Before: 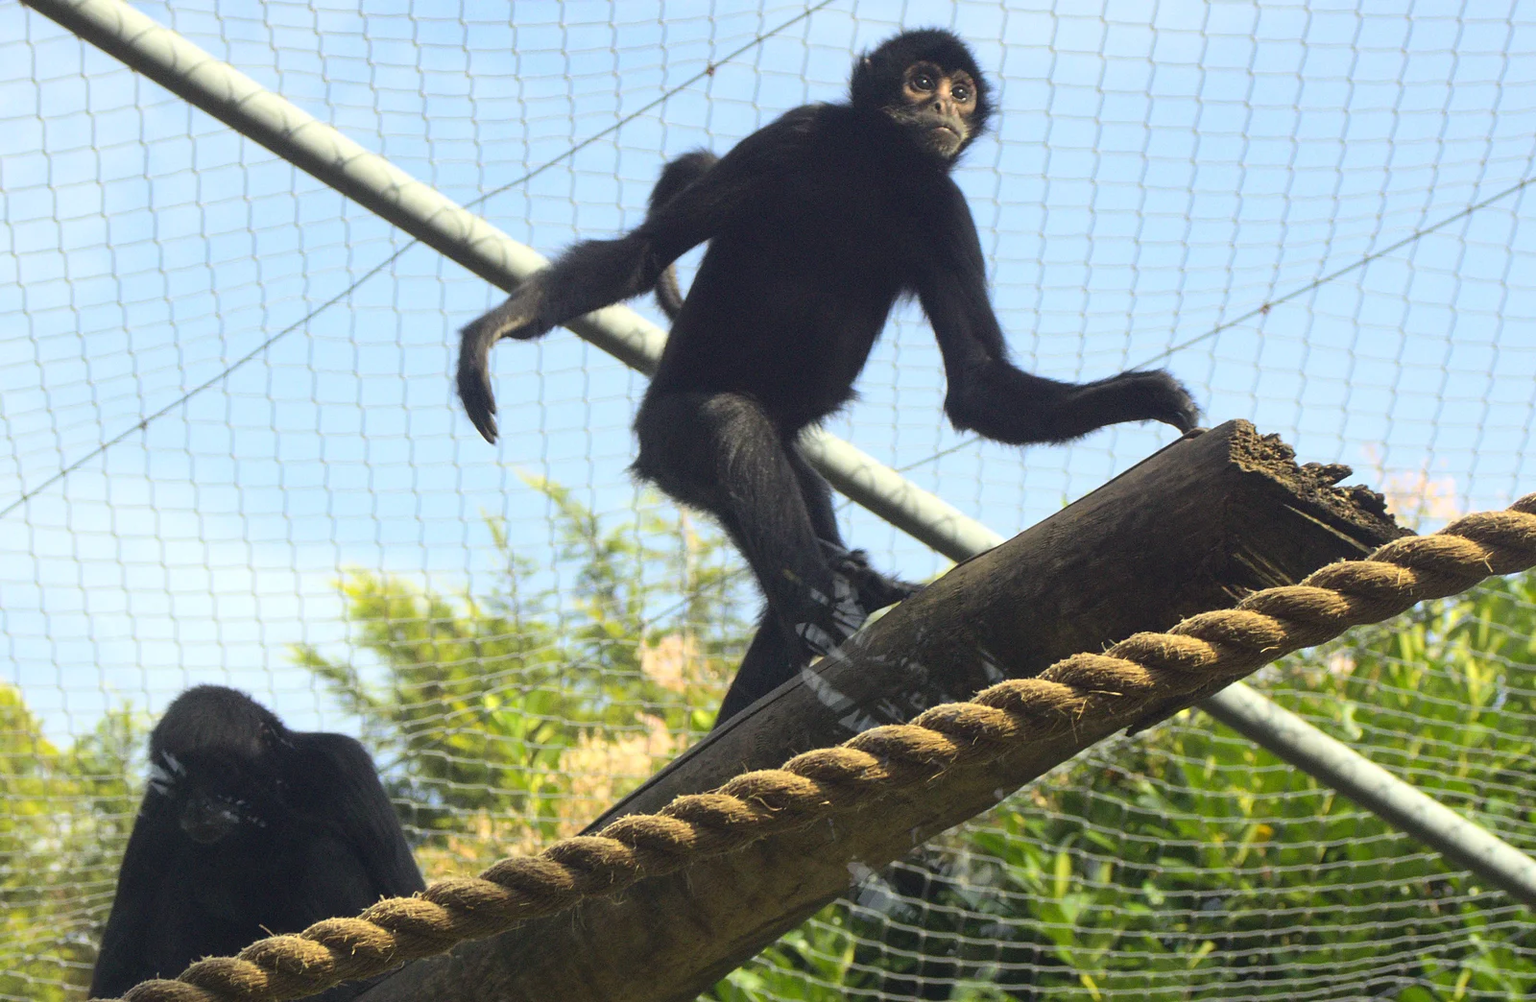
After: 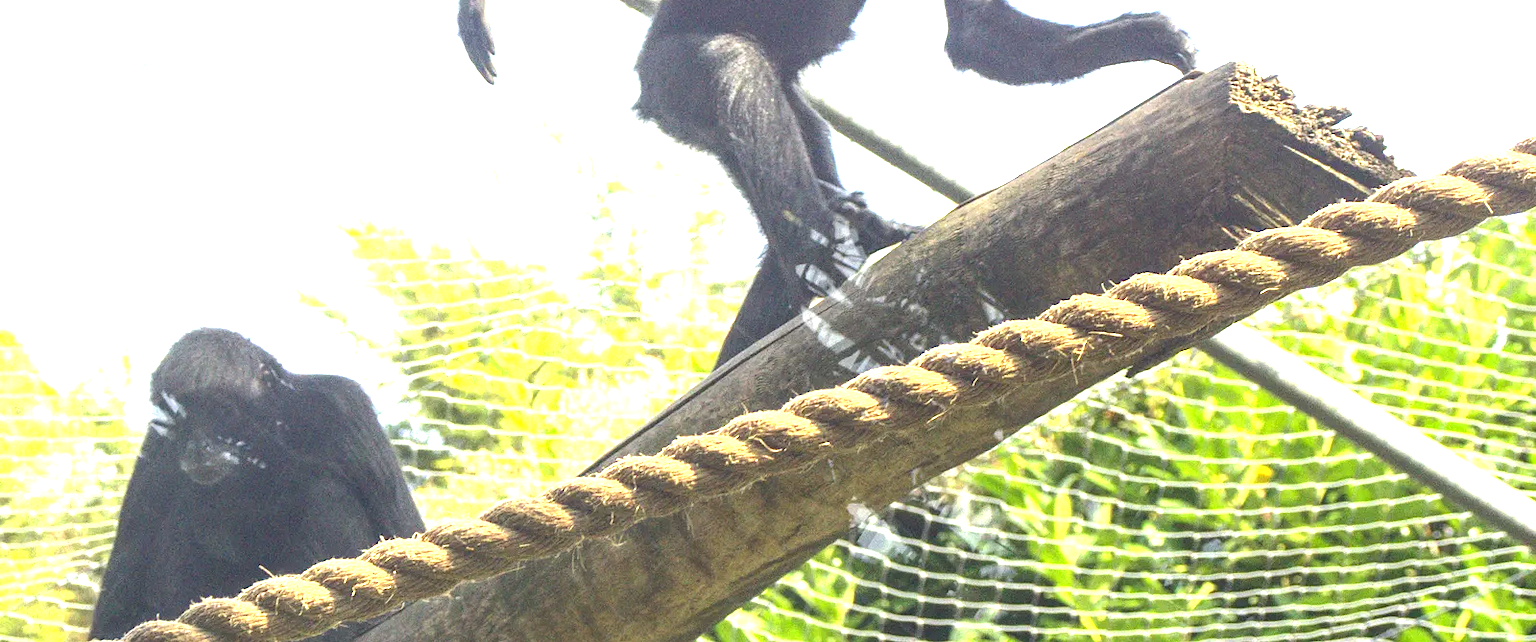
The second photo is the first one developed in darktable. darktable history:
local contrast: on, module defaults
crop and rotate: top 35.891%
exposure: black level correction 0, exposure 1.991 EV, compensate highlight preservation false
tone equalizer: edges refinement/feathering 500, mask exposure compensation -1.57 EV, preserve details no
contrast brightness saturation: contrast 0.078, saturation 0.021
